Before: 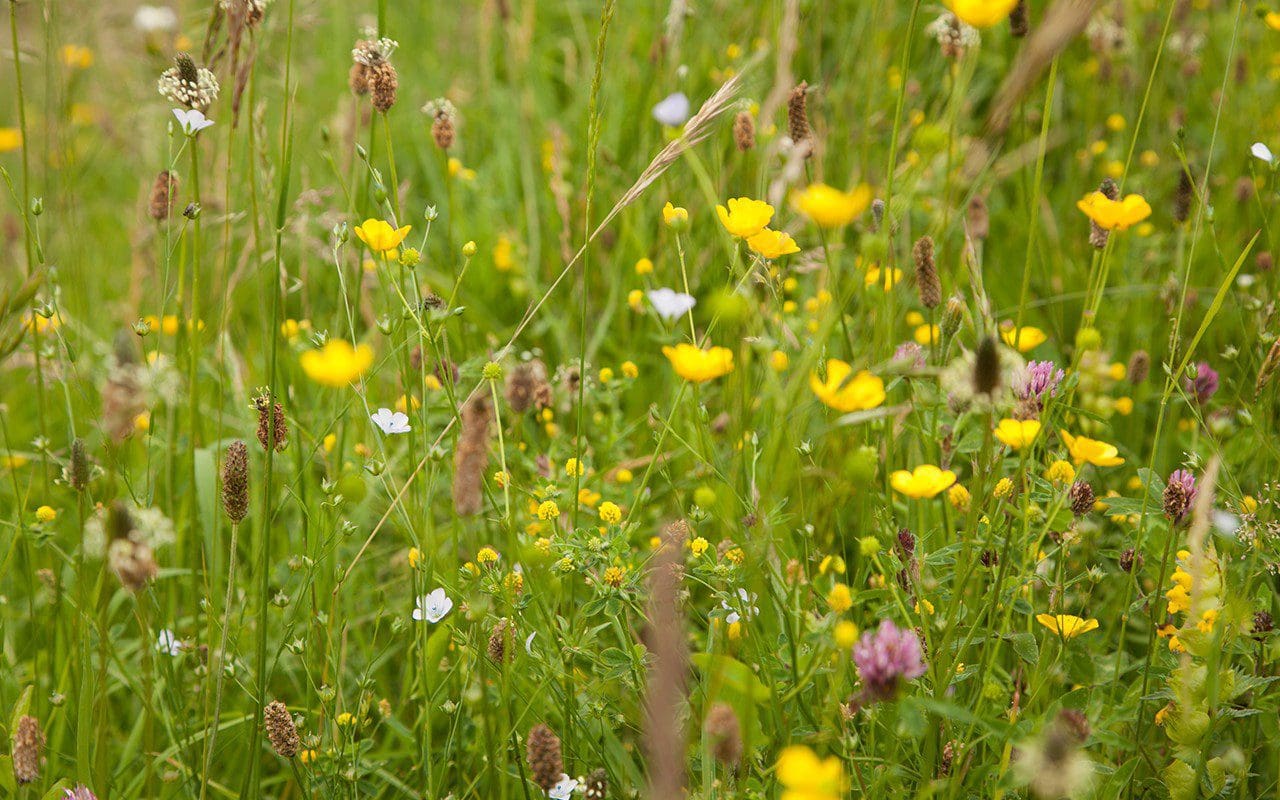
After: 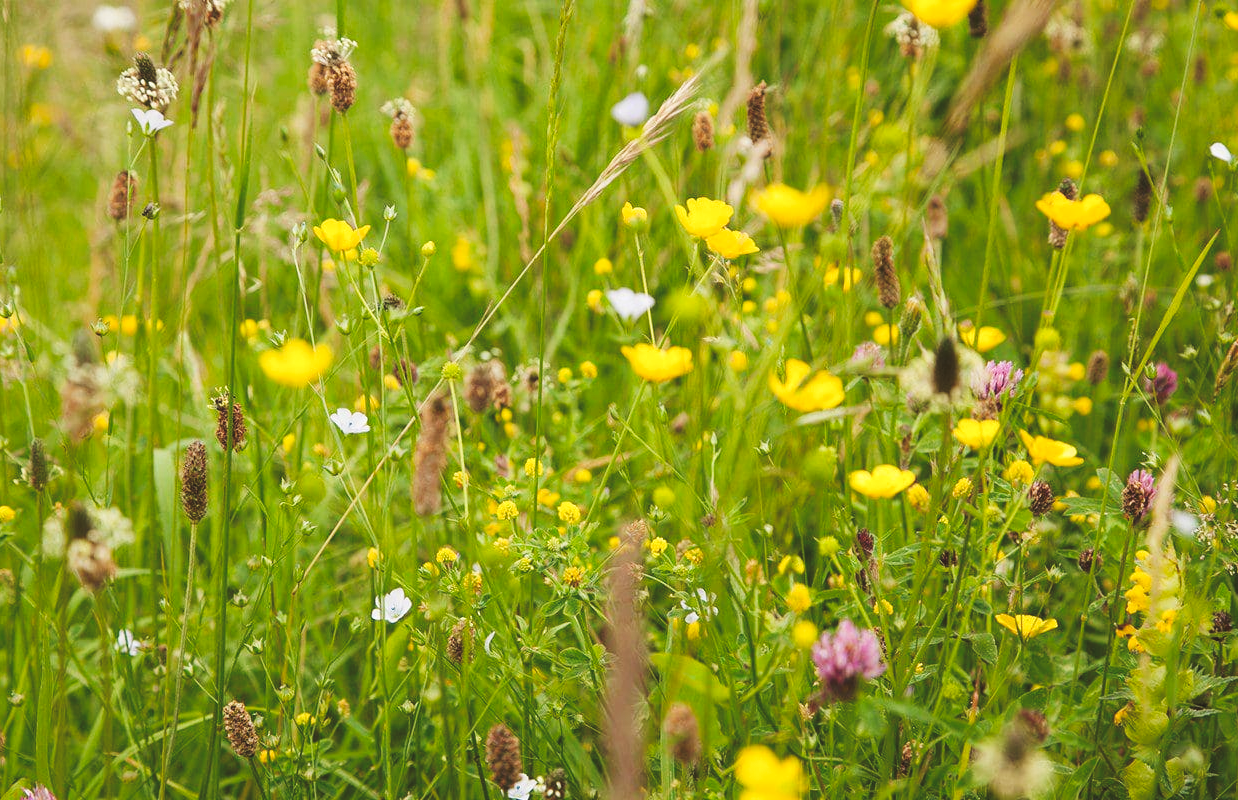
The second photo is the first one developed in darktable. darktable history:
crop and rotate: left 3.238%
tone curve: curves: ch0 [(0, 0) (0.003, 0.077) (0.011, 0.089) (0.025, 0.105) (0.044, 0.122) (0.069, 0.134) (0.1, 0.151) (0.136, 0.171) (0.177, 0.198) (0.224, 0.23) (0.277, 0.273) (0.335, 0.343) (0.399, 0.422) (0.468, 0.508) (0.543, 0.601) (0.623, 0.695) (0.709, 0.782) (0.801, 0.866) (0.898, 0.934) (1, 1)], preserve colors none
